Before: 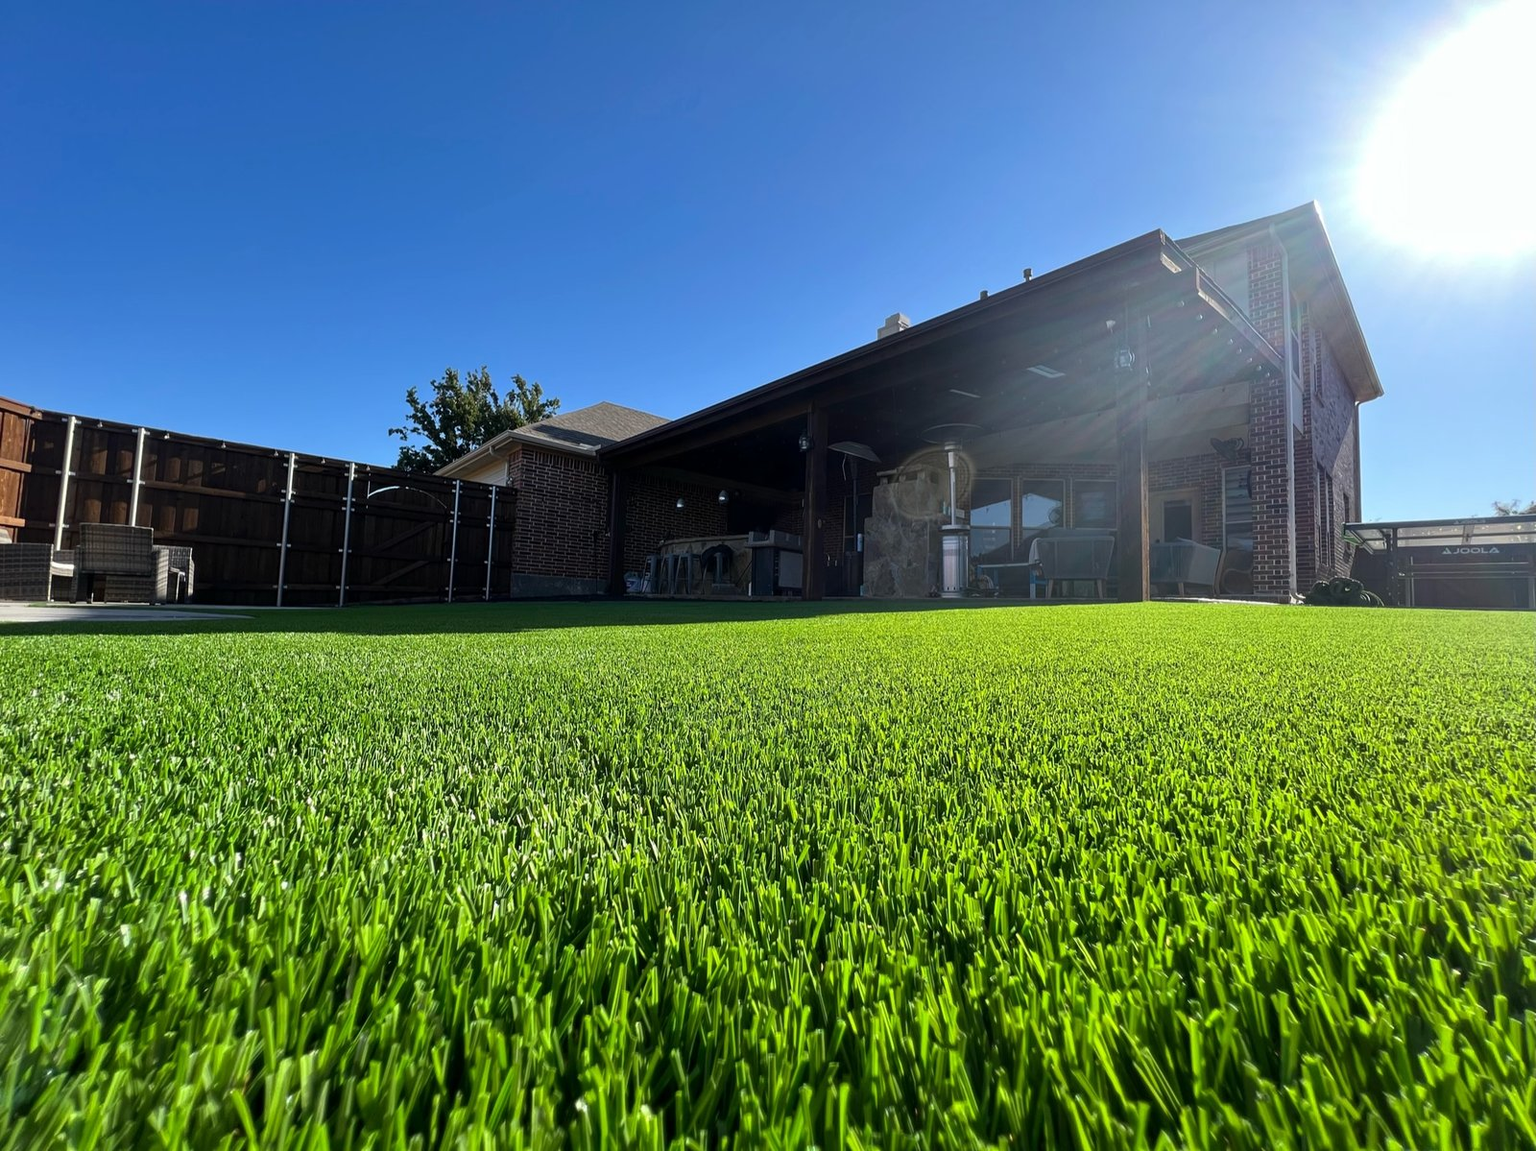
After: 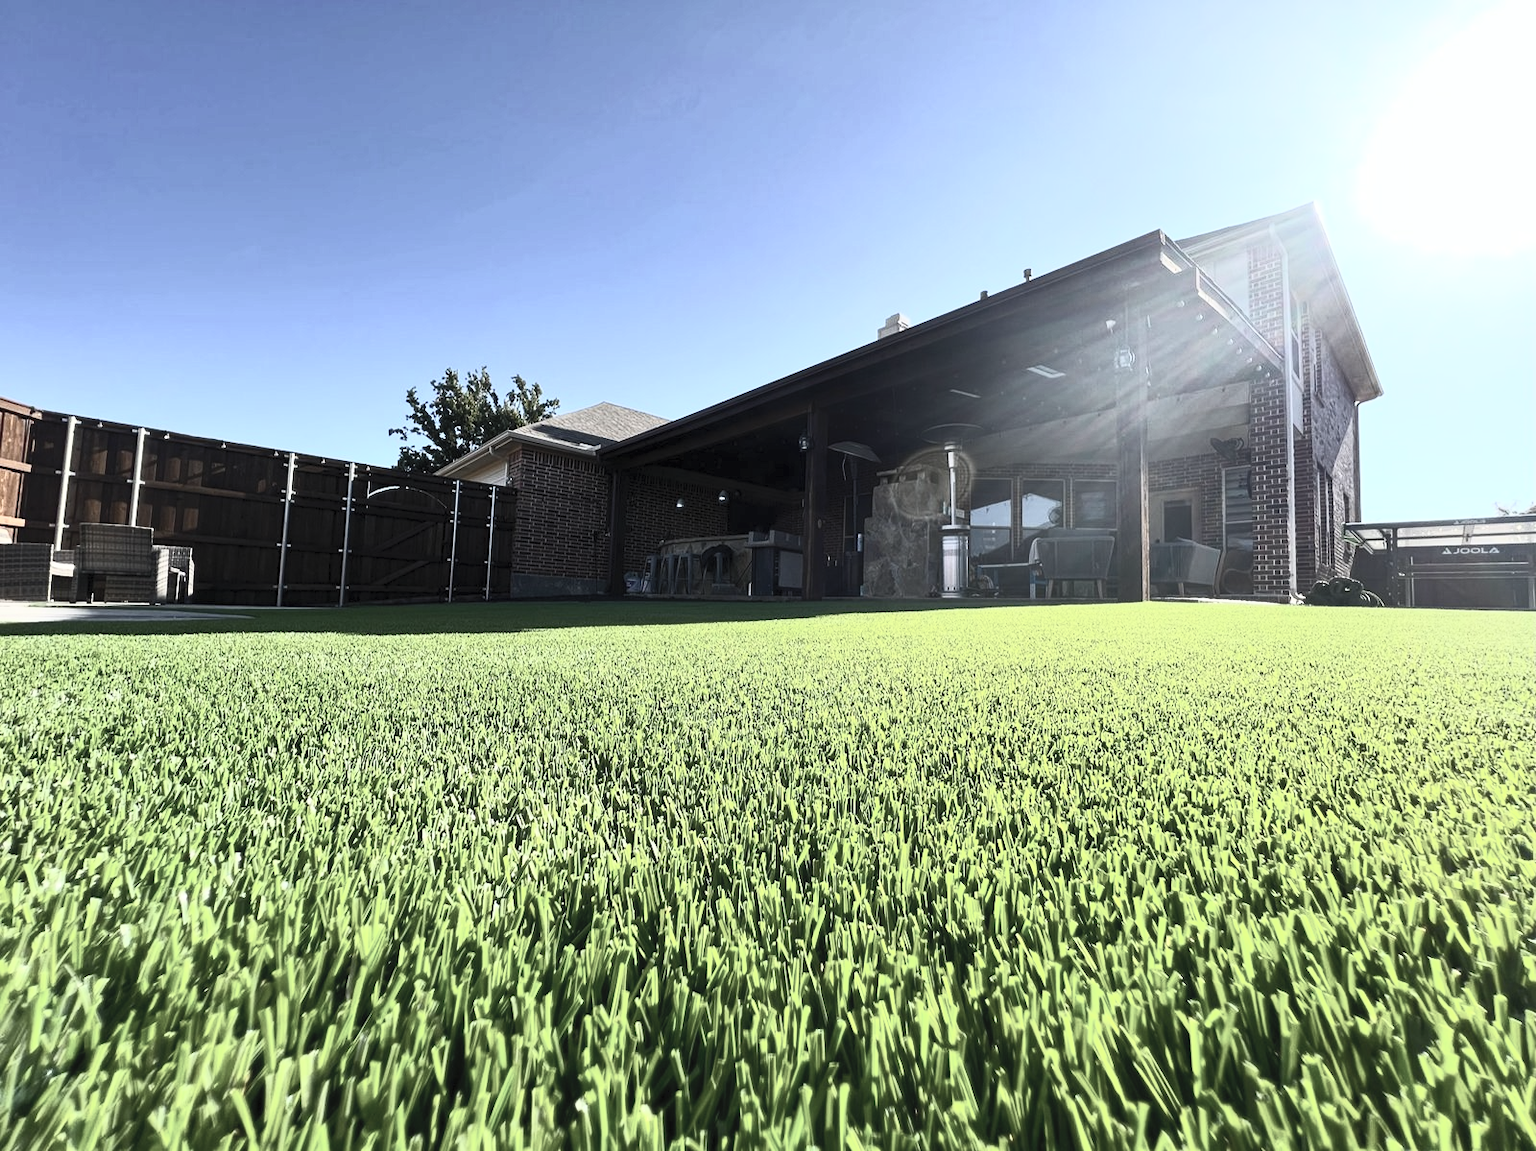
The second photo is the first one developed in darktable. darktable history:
color zones: curves: ch0 [(0.25, 0.5) (0.428, 0.473) (0.75, 0.5)]; ch1 [(0.243, 0.479) (0.398, 0.452) (0.75, 0.5)]
contrast brightness saturation: contrast 0.57, brightness 0.57, saturation -0.34
